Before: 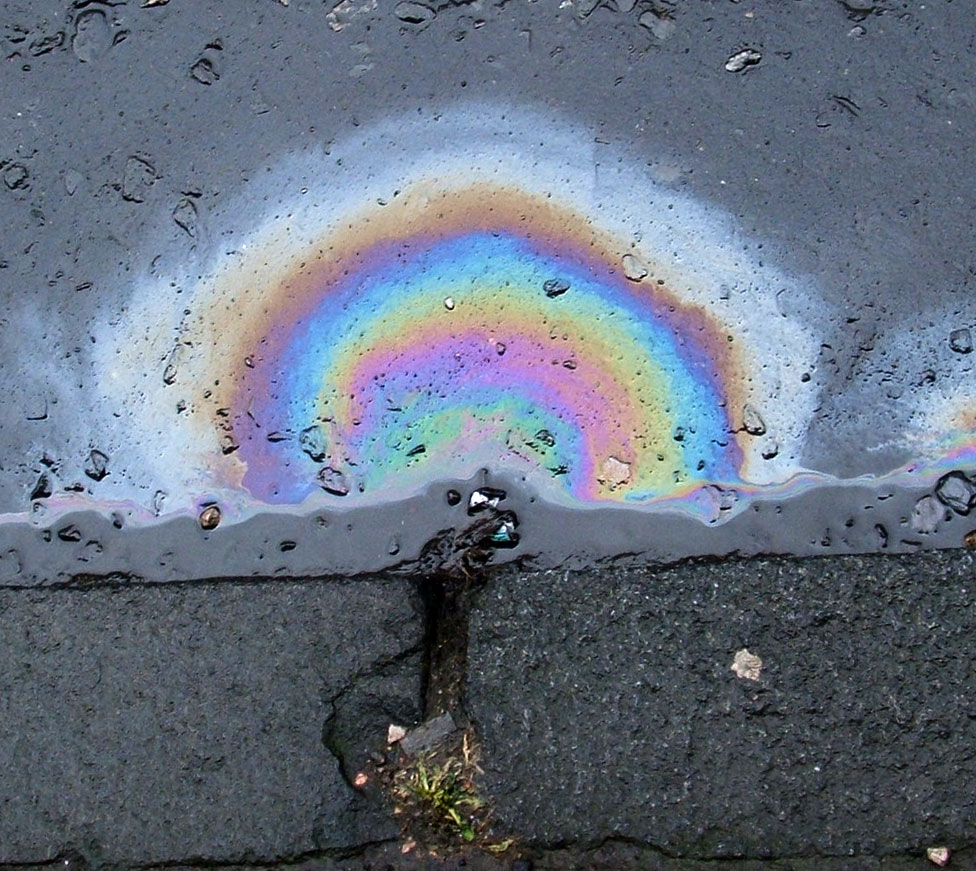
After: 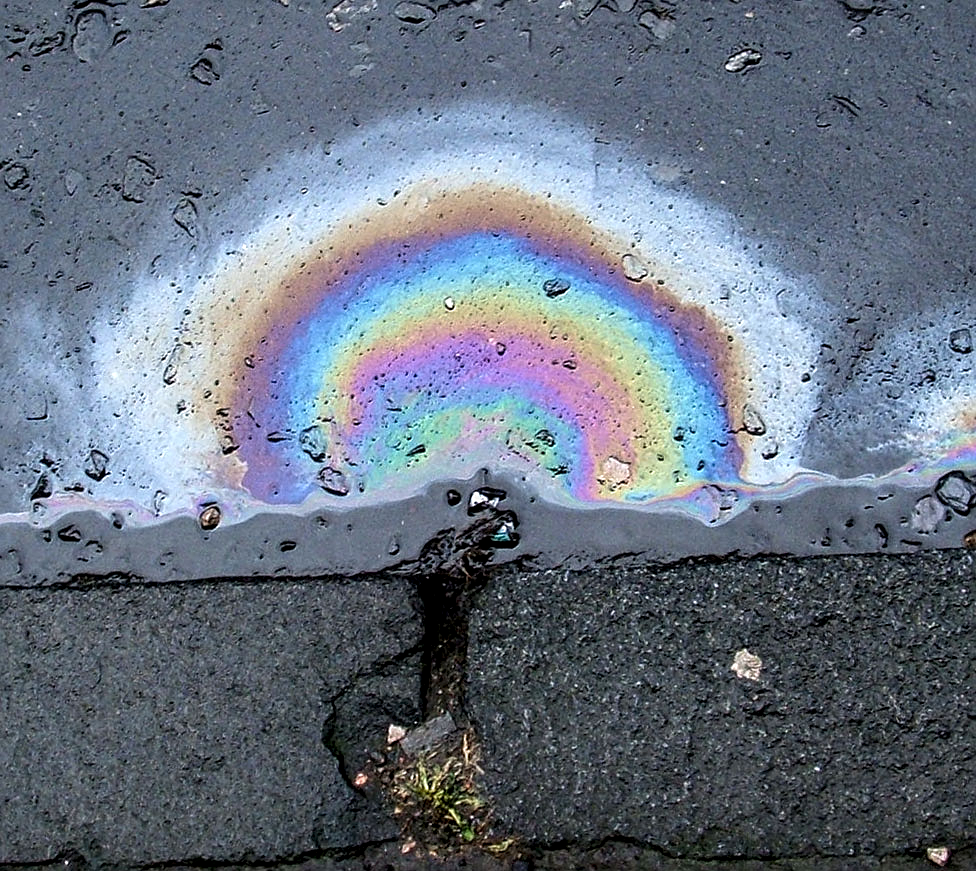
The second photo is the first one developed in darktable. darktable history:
local contrast: detail 142%
sharpen: on, module defaults
